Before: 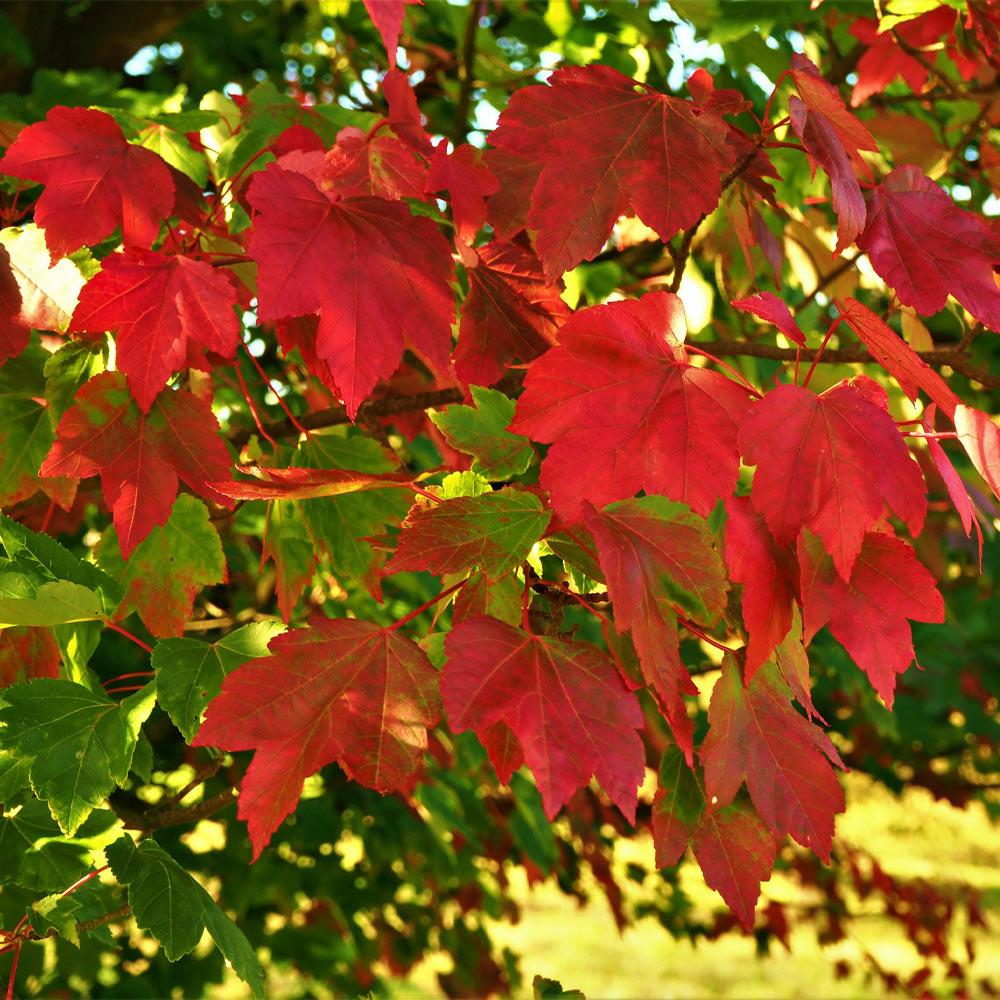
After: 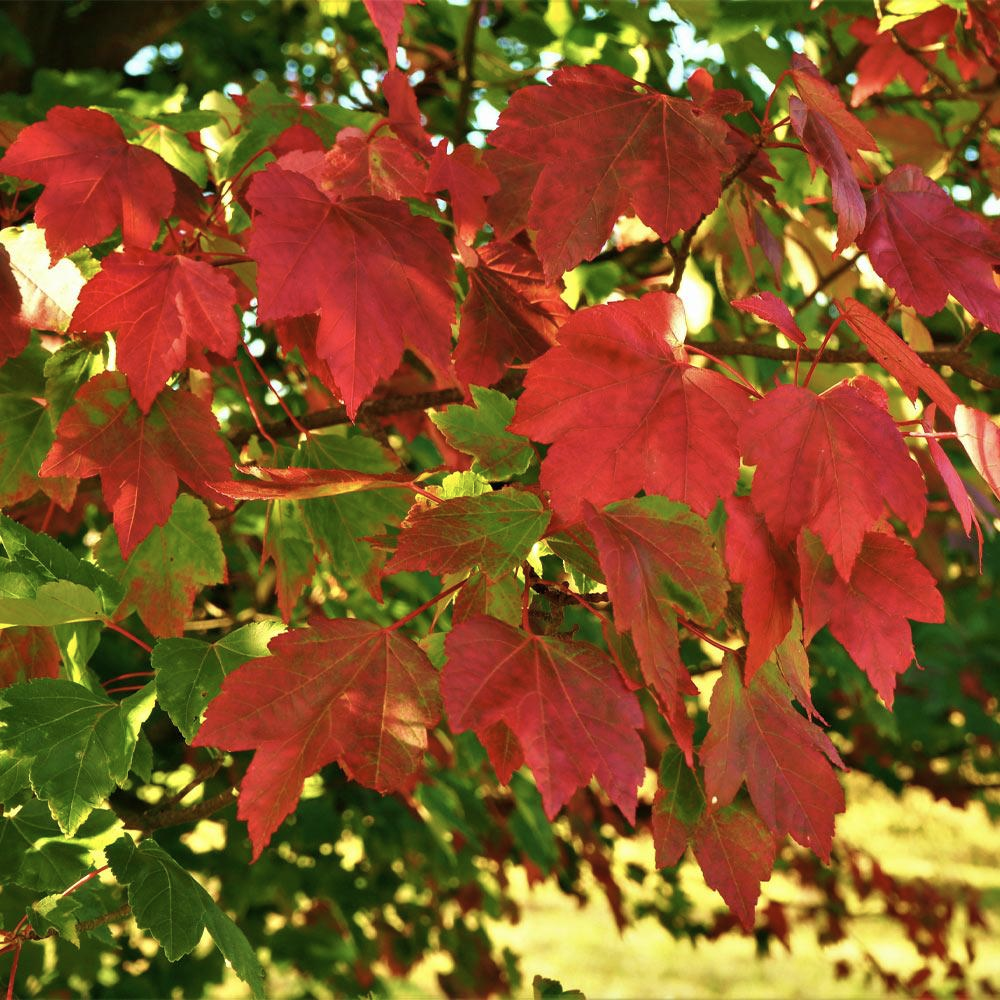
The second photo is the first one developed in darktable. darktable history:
color correction: highlights b* 0.021, saturation 0.87
